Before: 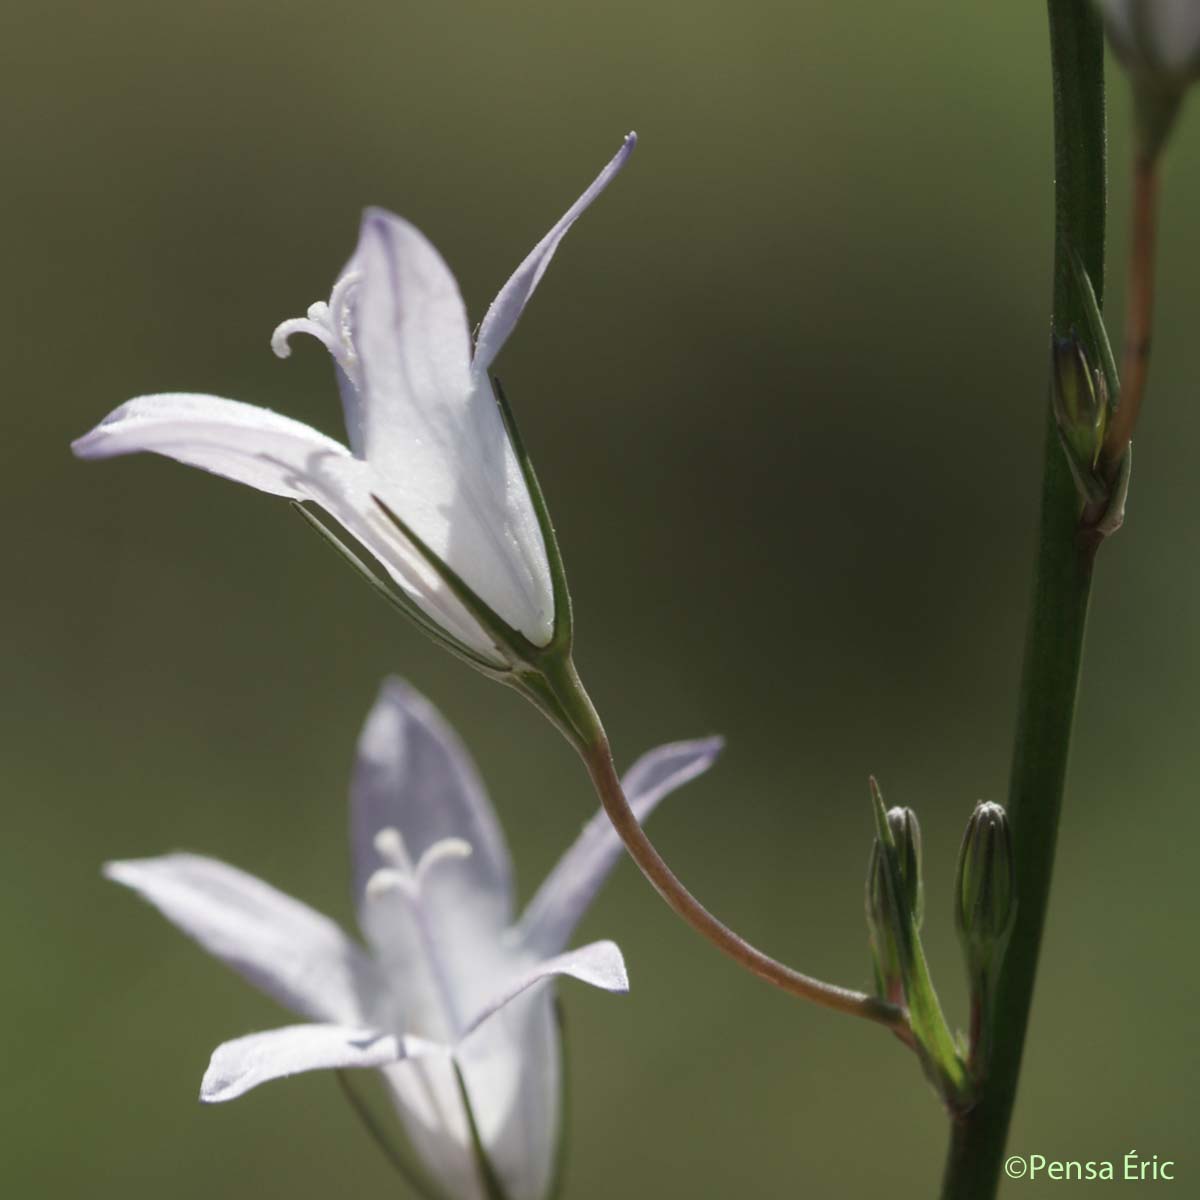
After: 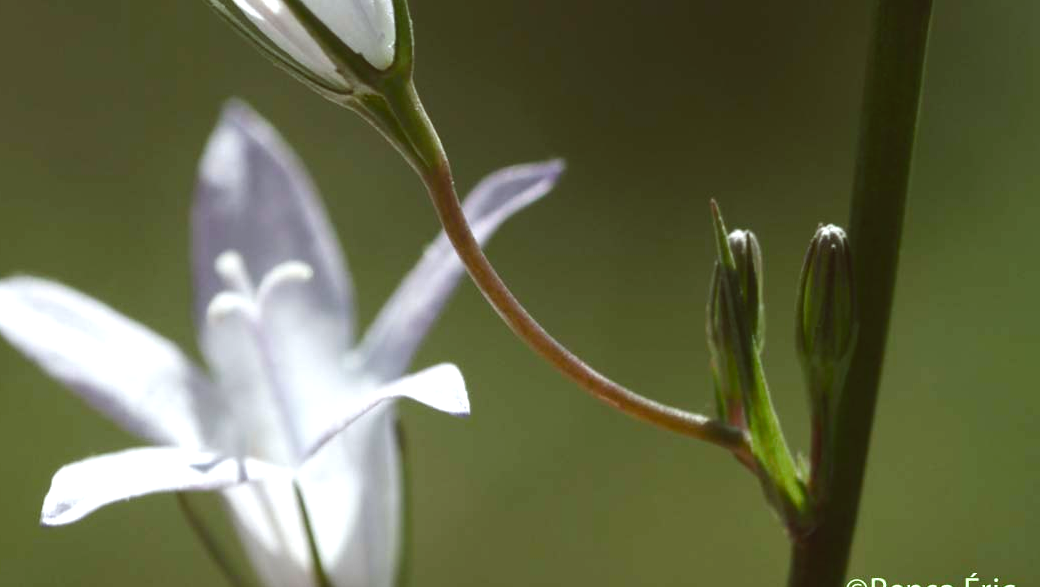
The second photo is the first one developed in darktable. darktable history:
tone equalizer: -8 EV -0.417 EV, -7 EV -0.389 EV, -6 EV -0.333 EV, -5 EV -0.222 EV, -3 EV 0.222 EV, -2 EV 0.333 EV, -1 EV 0.389 EV, +0 EV 0.417 EV, edges refinement/feathering 500, mask exposure compensation -1.57 EV, preserve details no
color balance: lift [1.005, 1.002, 0.998, 0.998], gamma [1, 1.021, 1.02, 0.979], gain [0.923, 1.066, 1.056, 0.934]
color calibration: illuminant custom, x 0.368, y 0.373, temperature 4330.32 K
exposure: black level correction 0, exposure 0.3 EV, compensate highlight preservation false
color balance rgb: perceptual saturation grading › global saturation 20%, perceptual saturation grading › highlights -25%, perceptual saturation grading › shadows 25%
crop and rotate: left 13.306%, top 48.129%, bottom 2.928%
